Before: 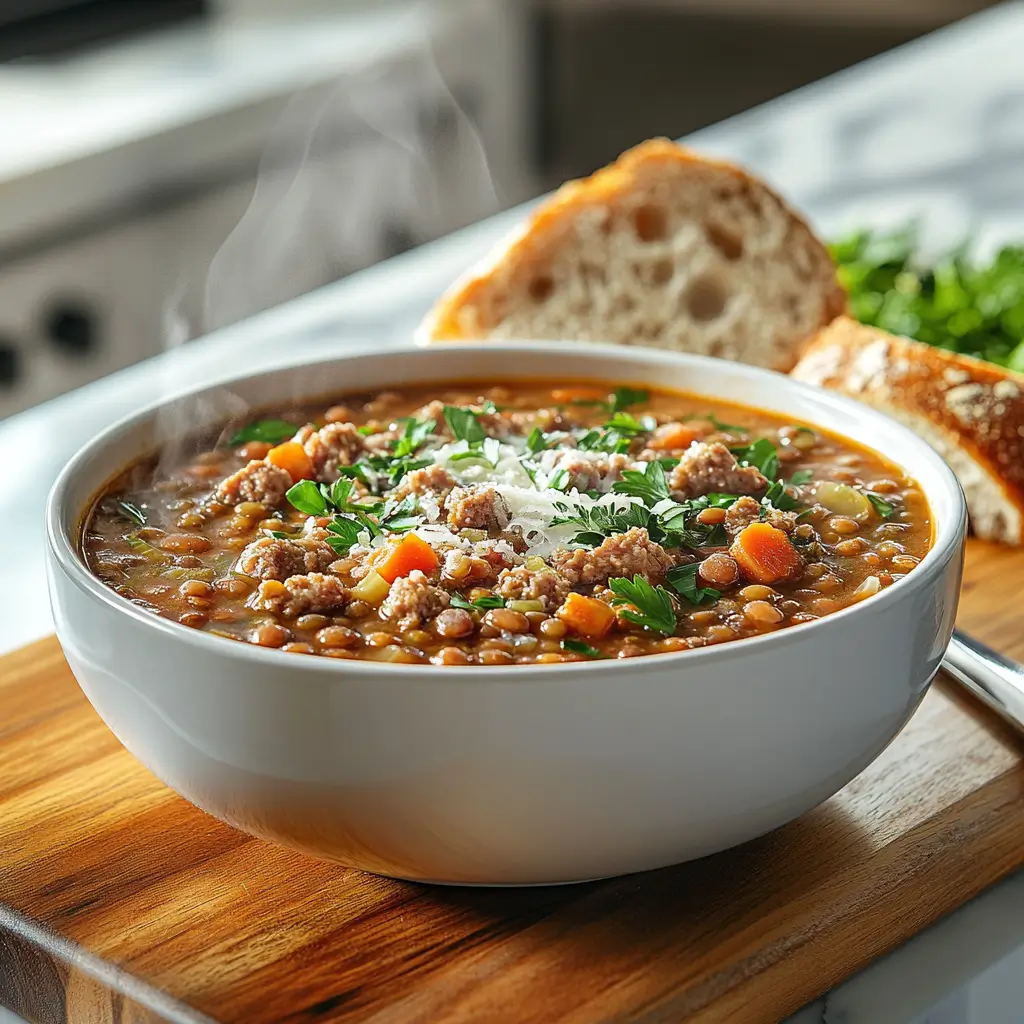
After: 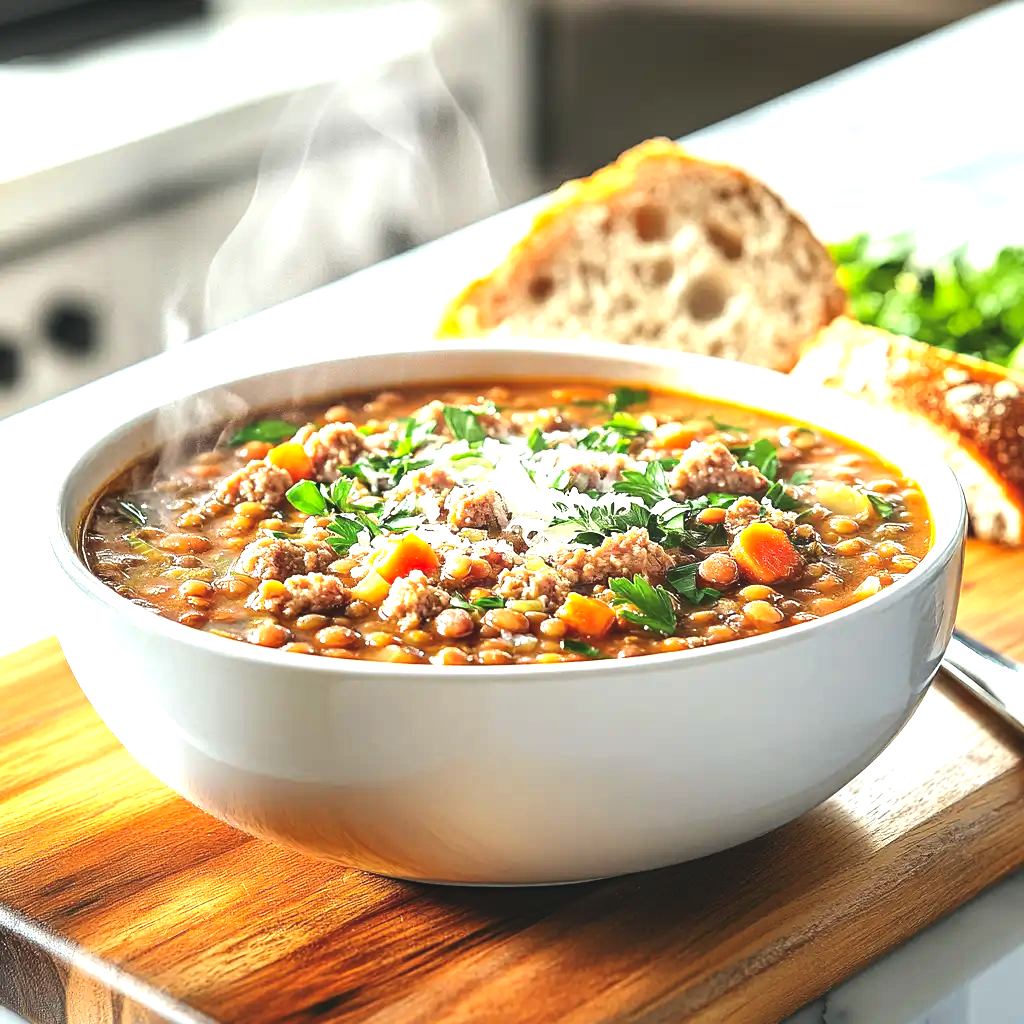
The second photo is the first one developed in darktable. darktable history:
tone equalizer: -8 EV -0.417 EV, -7 EV -0.389 EV, -6 EV -0.333 EV, -5 EV -0.222 EV, -3 EV 0.222 EV, -2 EV 0.333 EV, -1 EV 0.389 EV, +0 EV 0.417 EV, edges refinement/feathering 500, mask exposure compensation -1.57 EV, preserve details no
vibrance: vibrance 20%
exposure: black level correction -0.005, exposure 1 EV, compensate highlight preservation false
